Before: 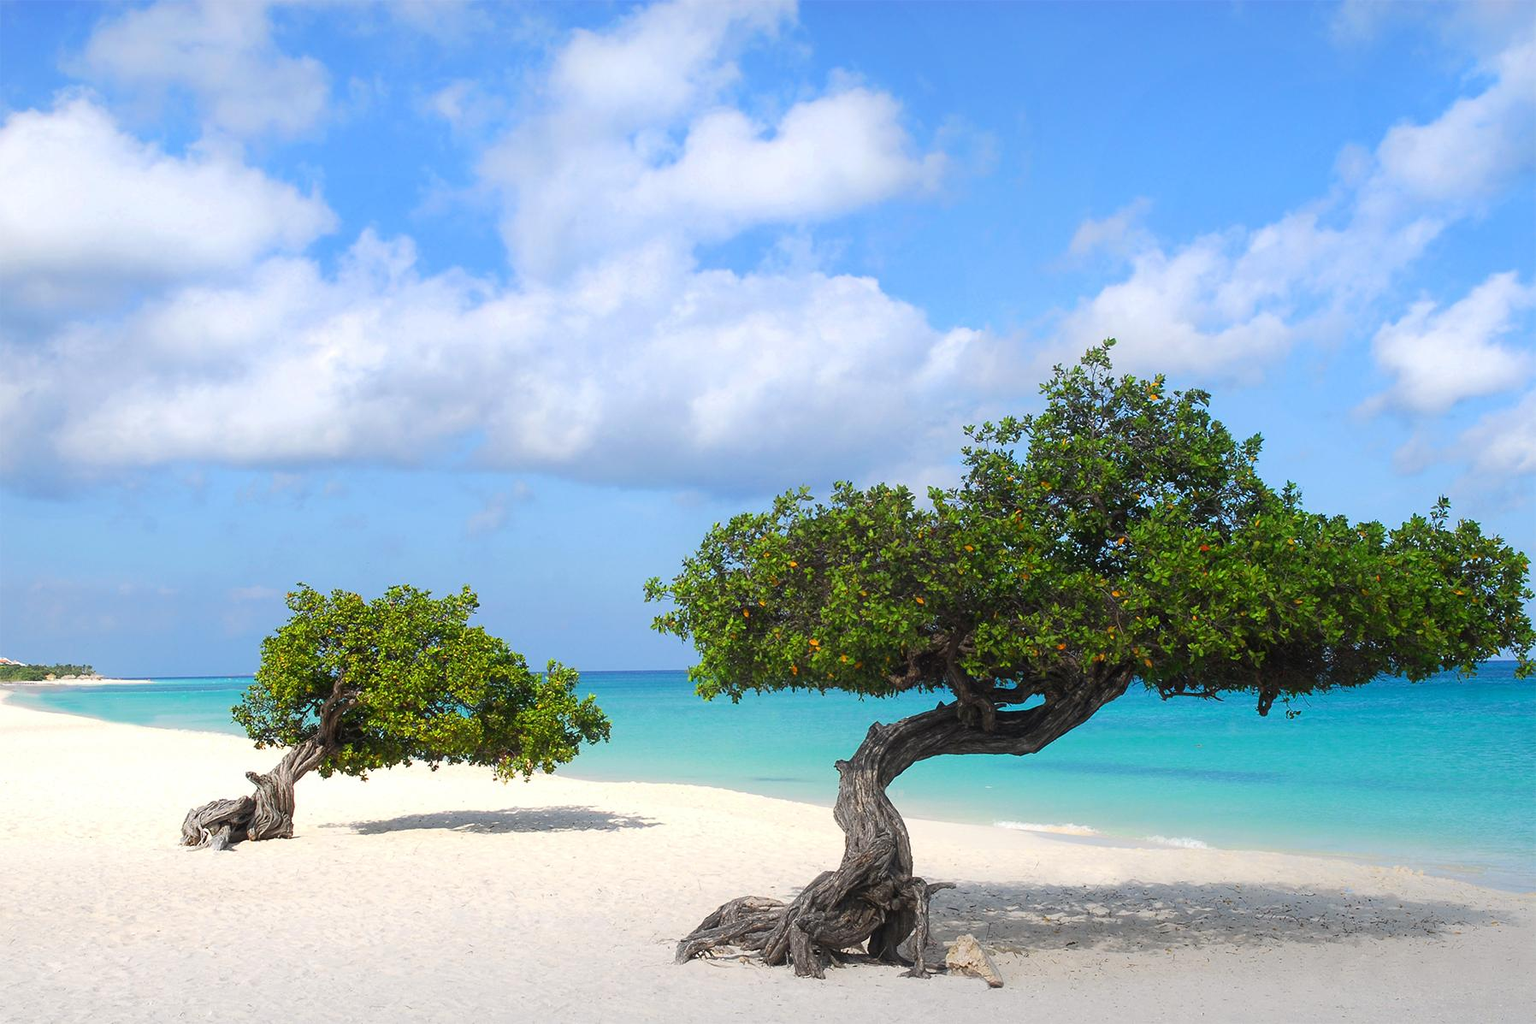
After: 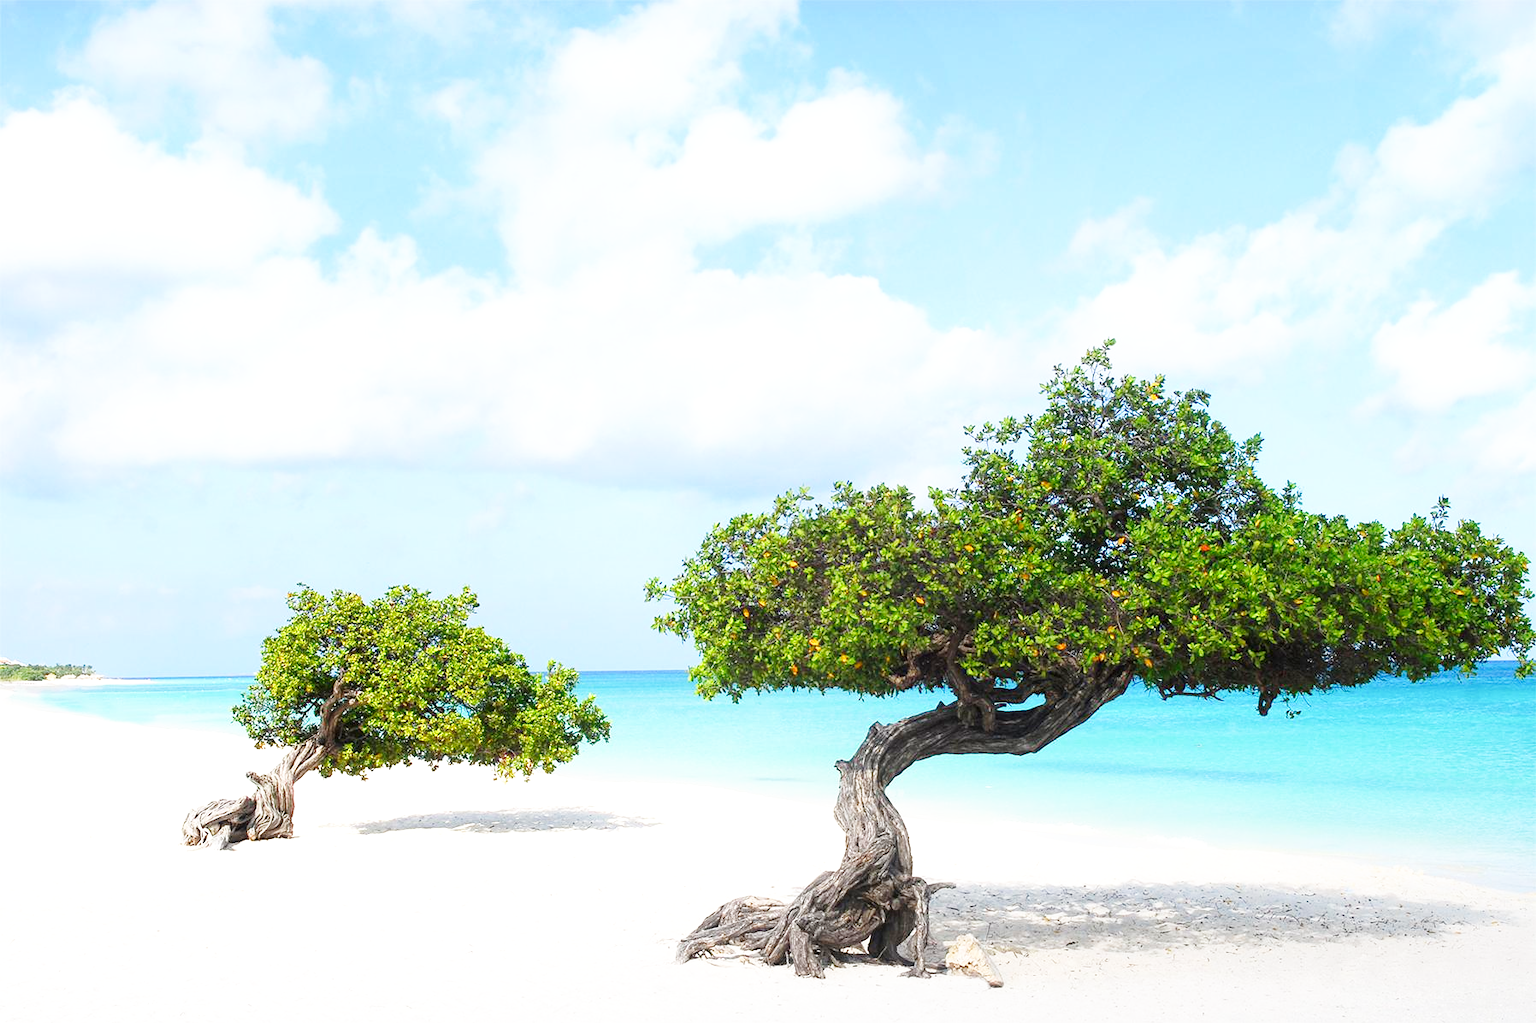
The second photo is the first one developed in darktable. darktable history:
base curve: curves: ch0 [(0, 0) (0.005, 0.002) (0.15, 0.3) (0.4, 0.7) (0.75, 0.95) (1, 1)], preserve colors none
exposure: black level correction 0, exposure 0.5 EV, compensate exposure bias true, compensate highlight preservation false
